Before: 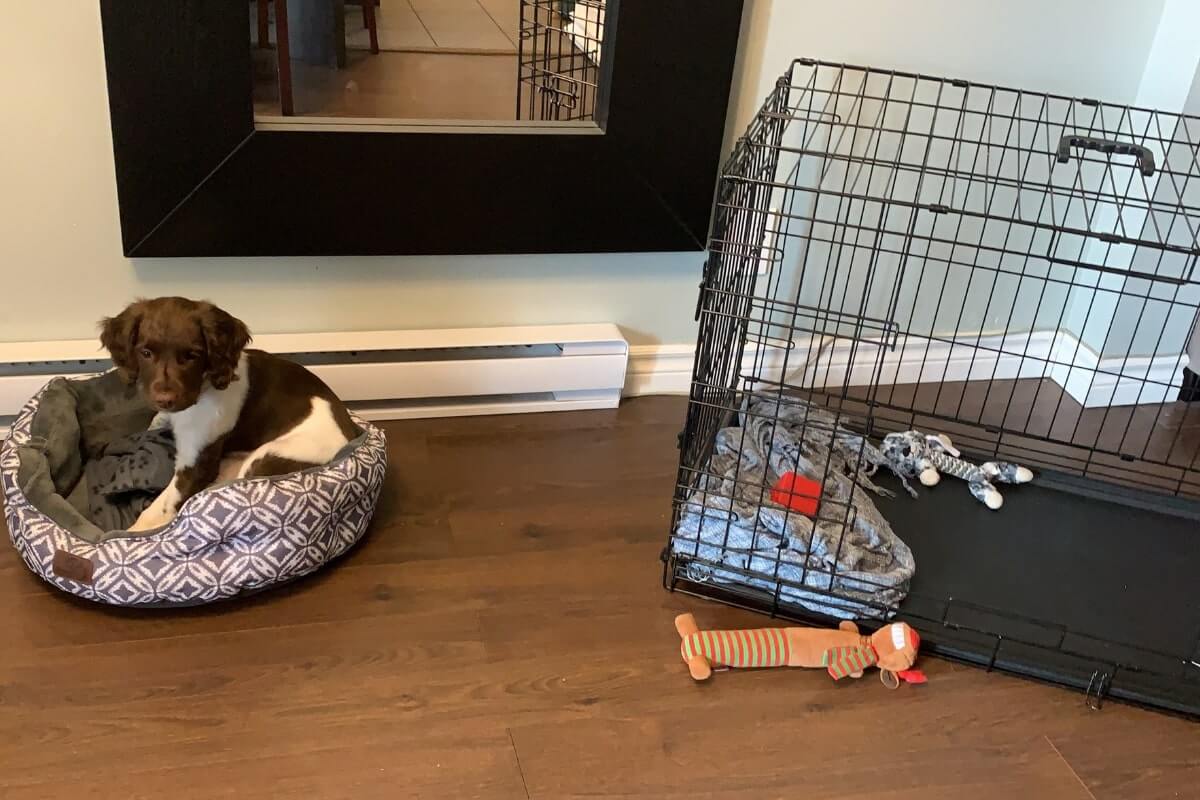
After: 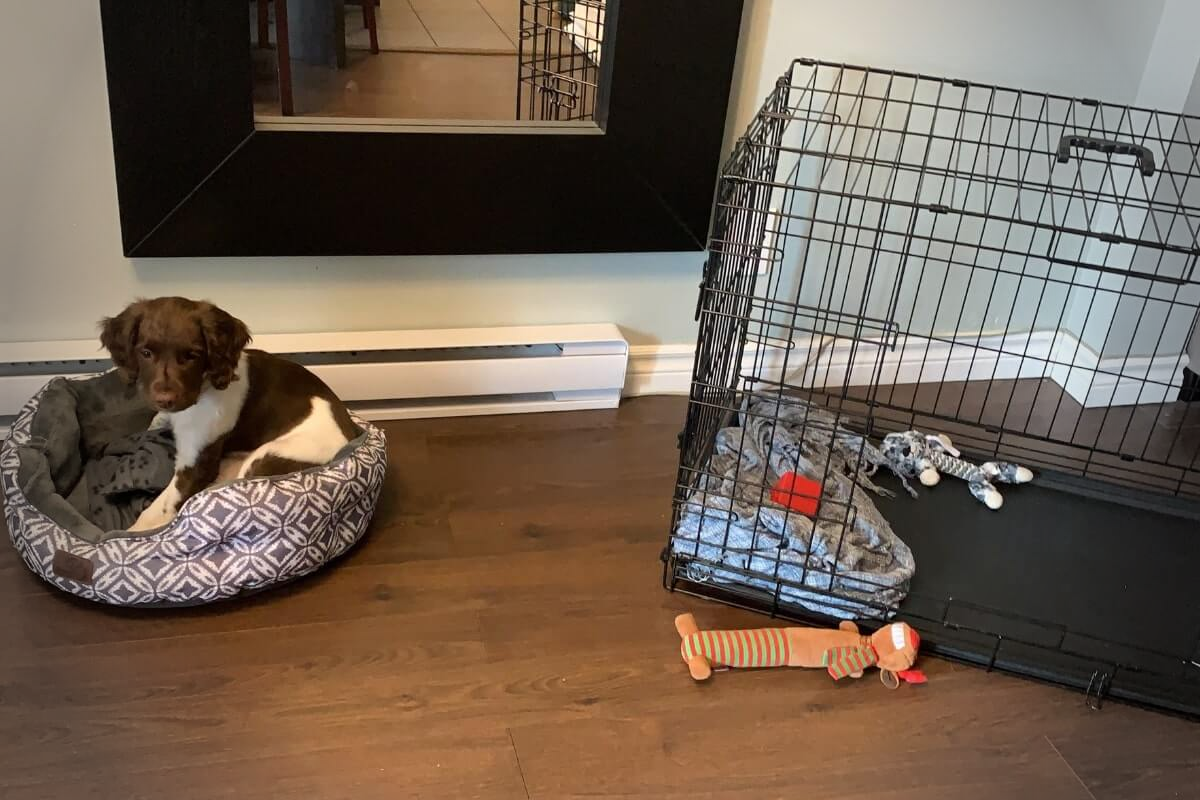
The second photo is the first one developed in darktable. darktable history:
vignetting: fall-off start 68.46%, fall-off radius 30.64%, width/height ratio 0.996, shape 0.838, unbound false
